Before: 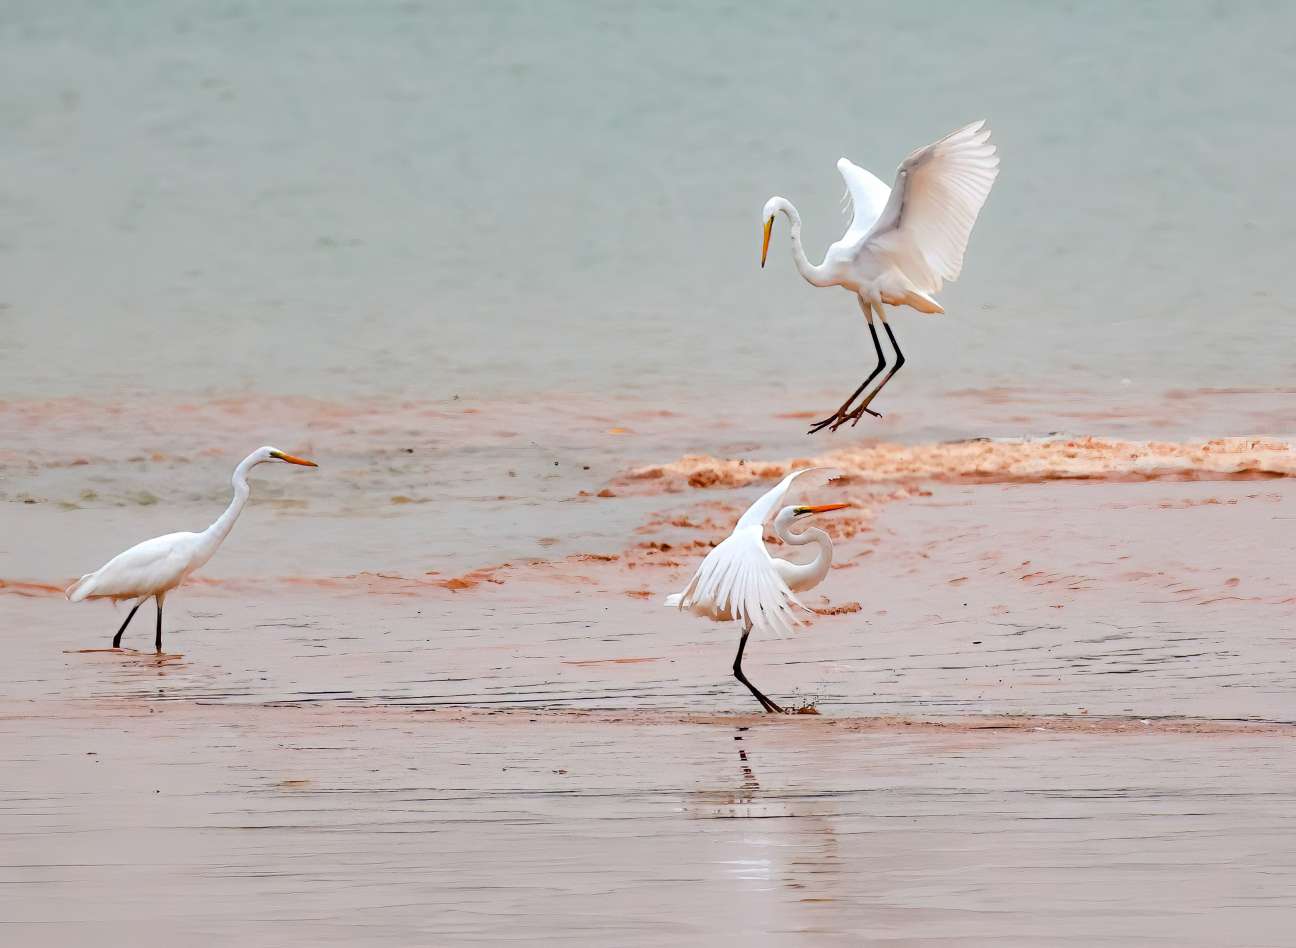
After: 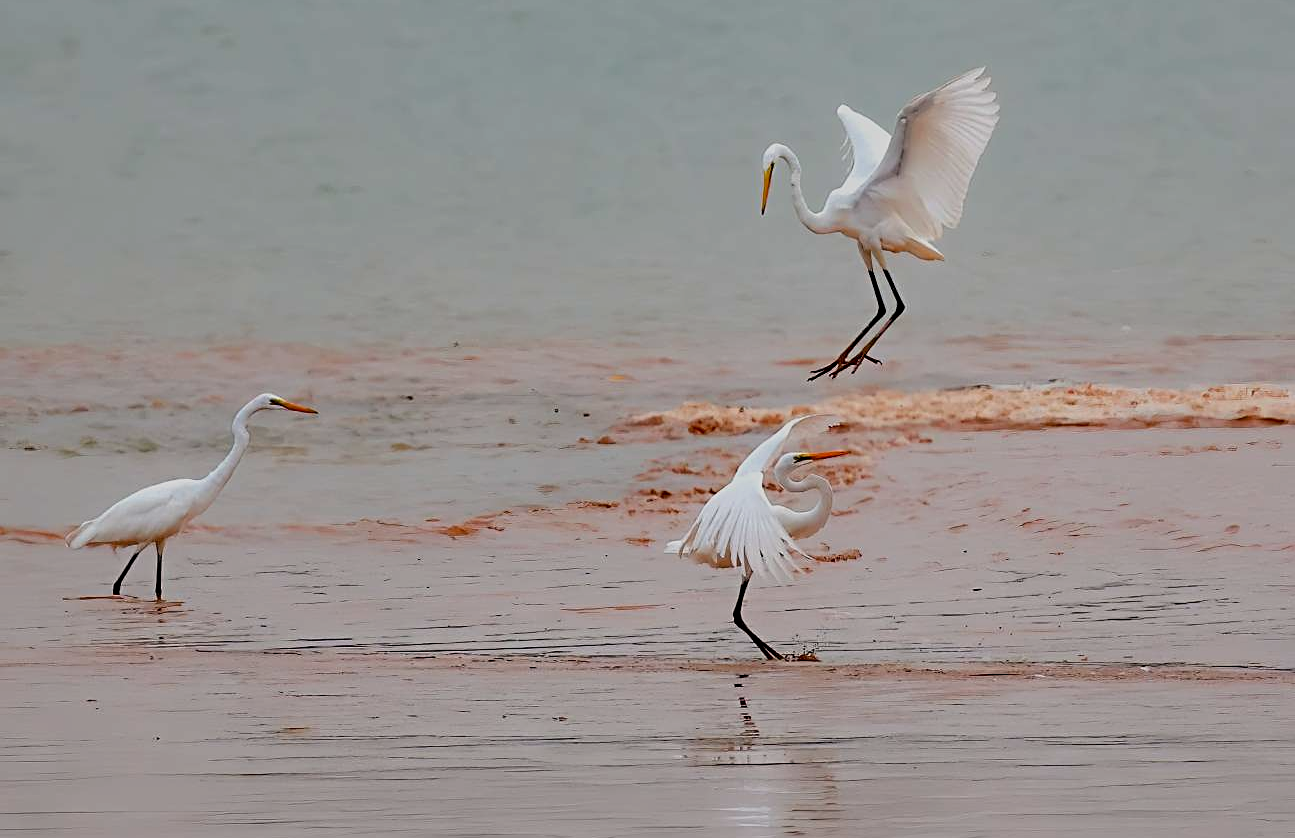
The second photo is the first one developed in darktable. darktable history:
sharpen: on, module defaults
crop and rotate: top 5.613%, bottom 5.917%
exposure: black level correction 0.009, exposure -0.621 EV, compensate highlight preservation false
